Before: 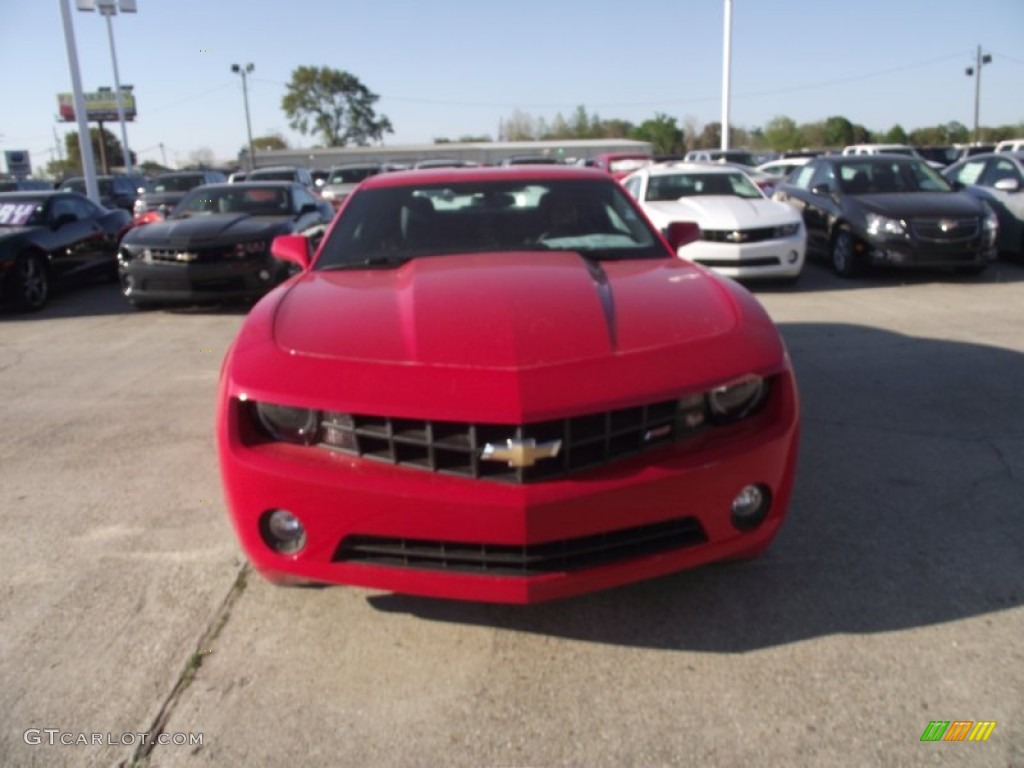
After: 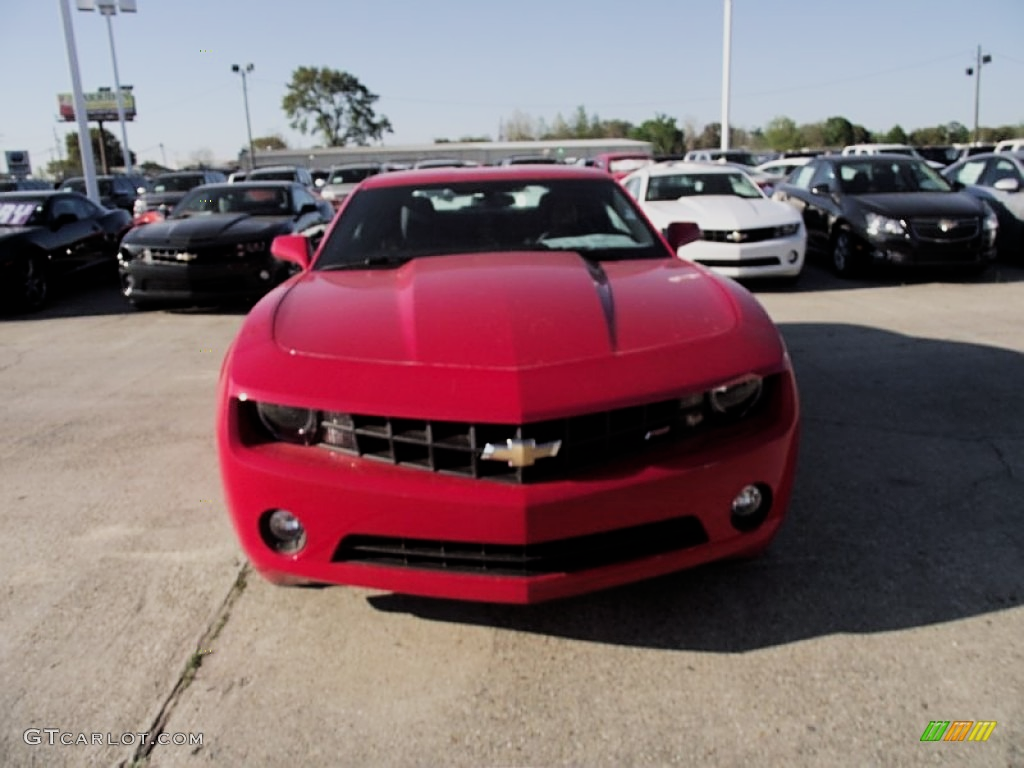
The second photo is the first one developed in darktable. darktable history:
filmic rgb: black relative exposure -7.65 EV, white relative exposure 4.56 EV, hardness 3.61, contrast 1.25
sharpen: on, module defaults
